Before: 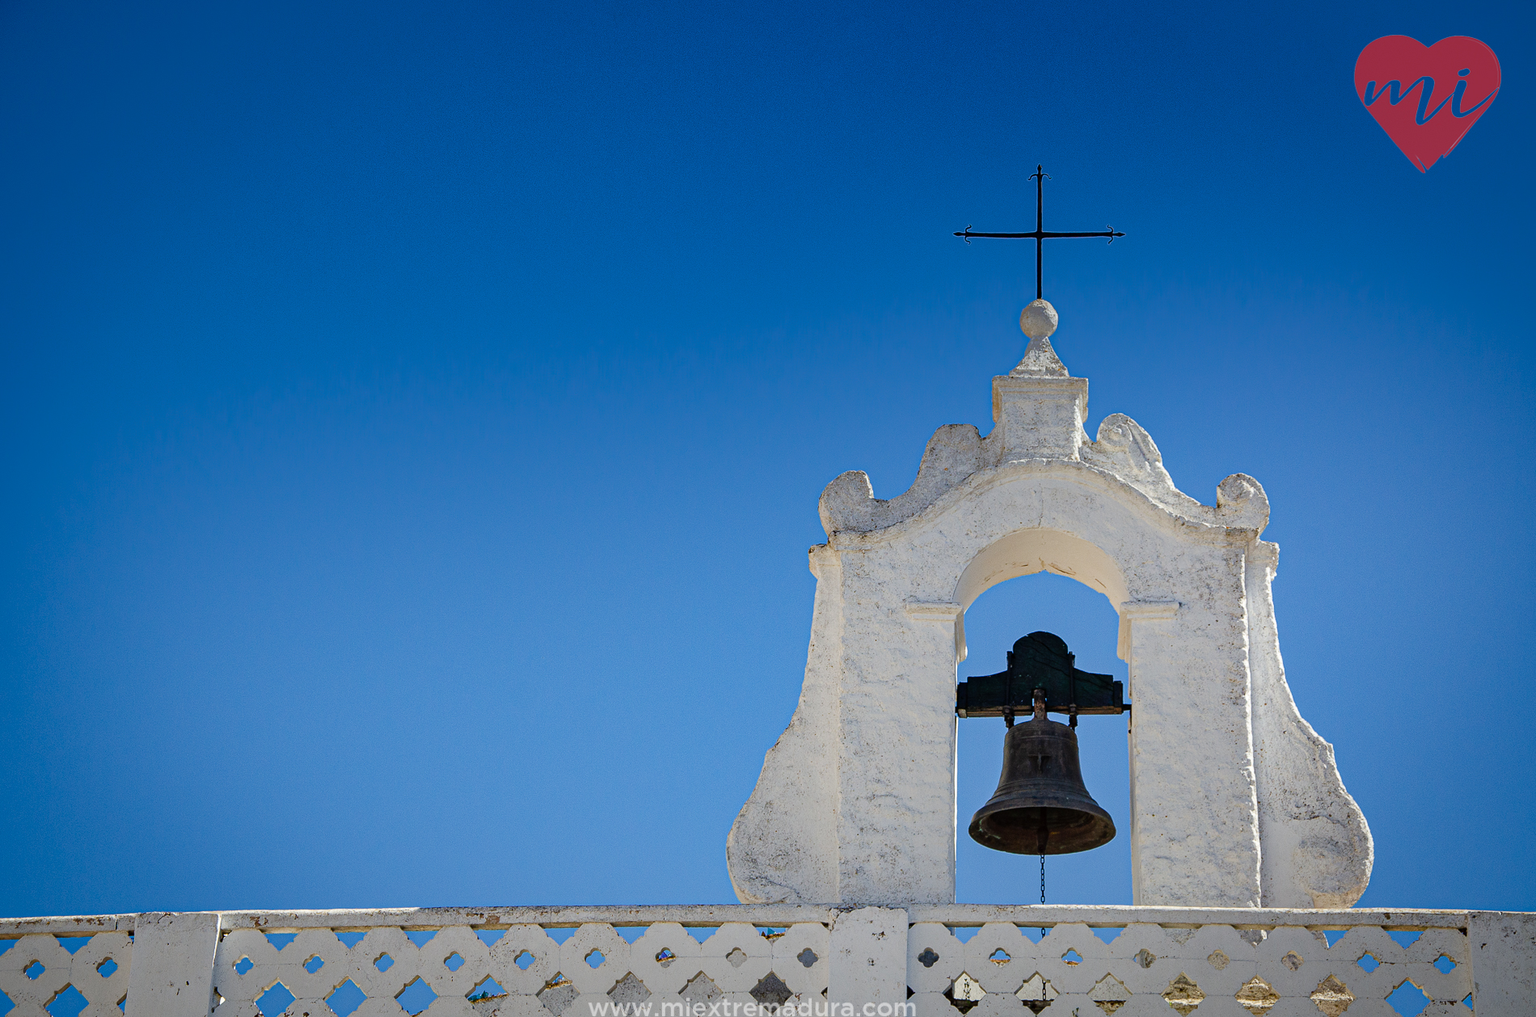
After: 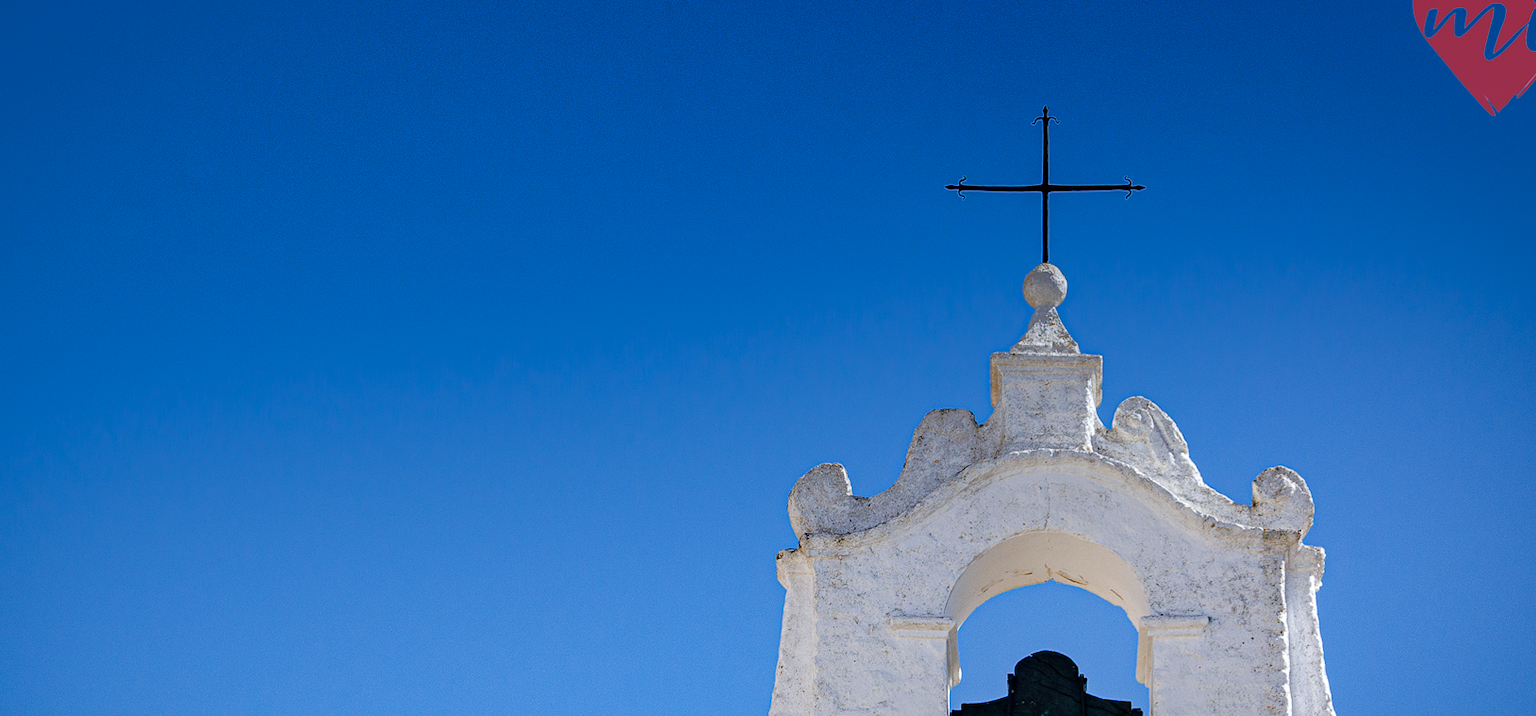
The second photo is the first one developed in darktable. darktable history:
local contrast: highlights 102%, shadows 101%, detail 119%, midtone range 0.2
crop and rotate: left 9.38%, top 7.236%, right 4.861%, bottom 32.337%
color calibration: illuminant as shot in camera, x 0.358, y 0.373, temperature 4628.91 K
